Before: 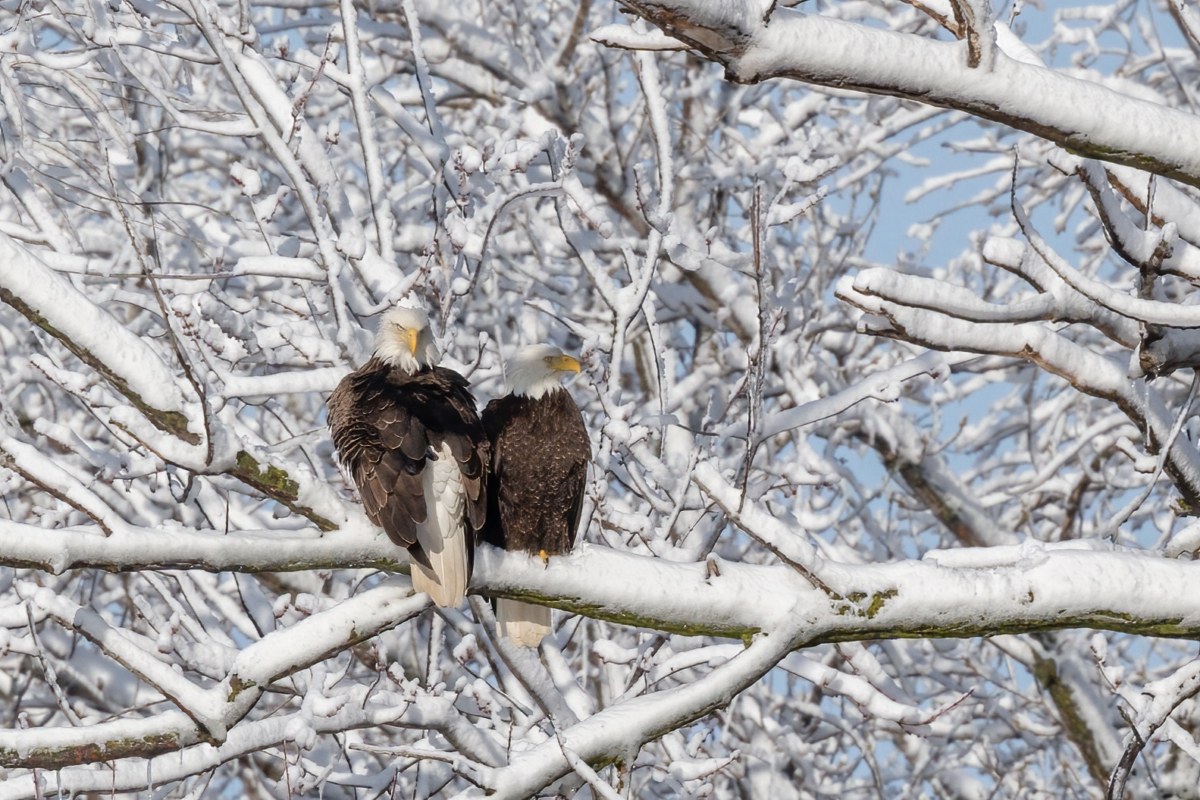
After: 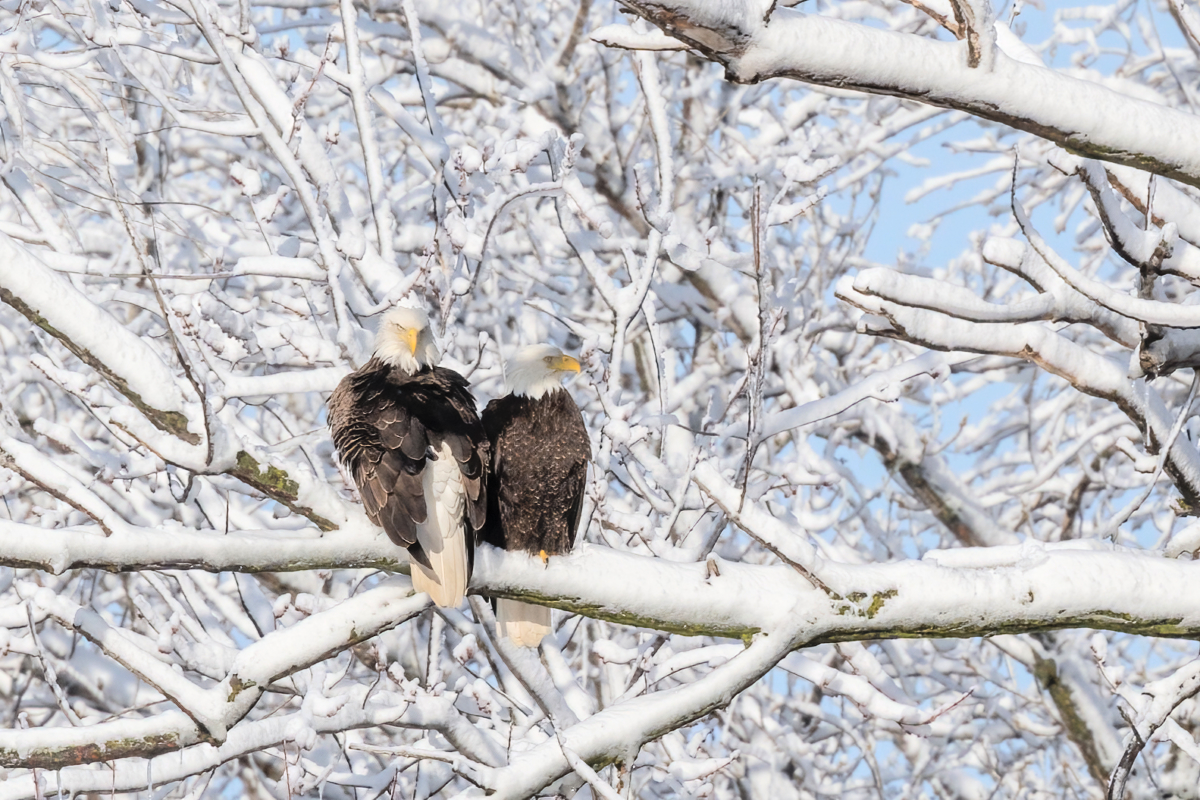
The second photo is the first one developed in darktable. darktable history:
tone equalizer: -8 EV -0.75 EV, -7 EV -0.7 EV, -6 EV -0.6 EV, -5 EV -0.4 EV, -3 EV 0.4 EV, -2 EV 0.6 EV, -1 EV 0.7 EV, +0 EV 0.75 EV, edges refinement/feathering 500, mask exposure compensation -1.57 EV, preserve details no
global tonemap: drago (0.7, 100)
